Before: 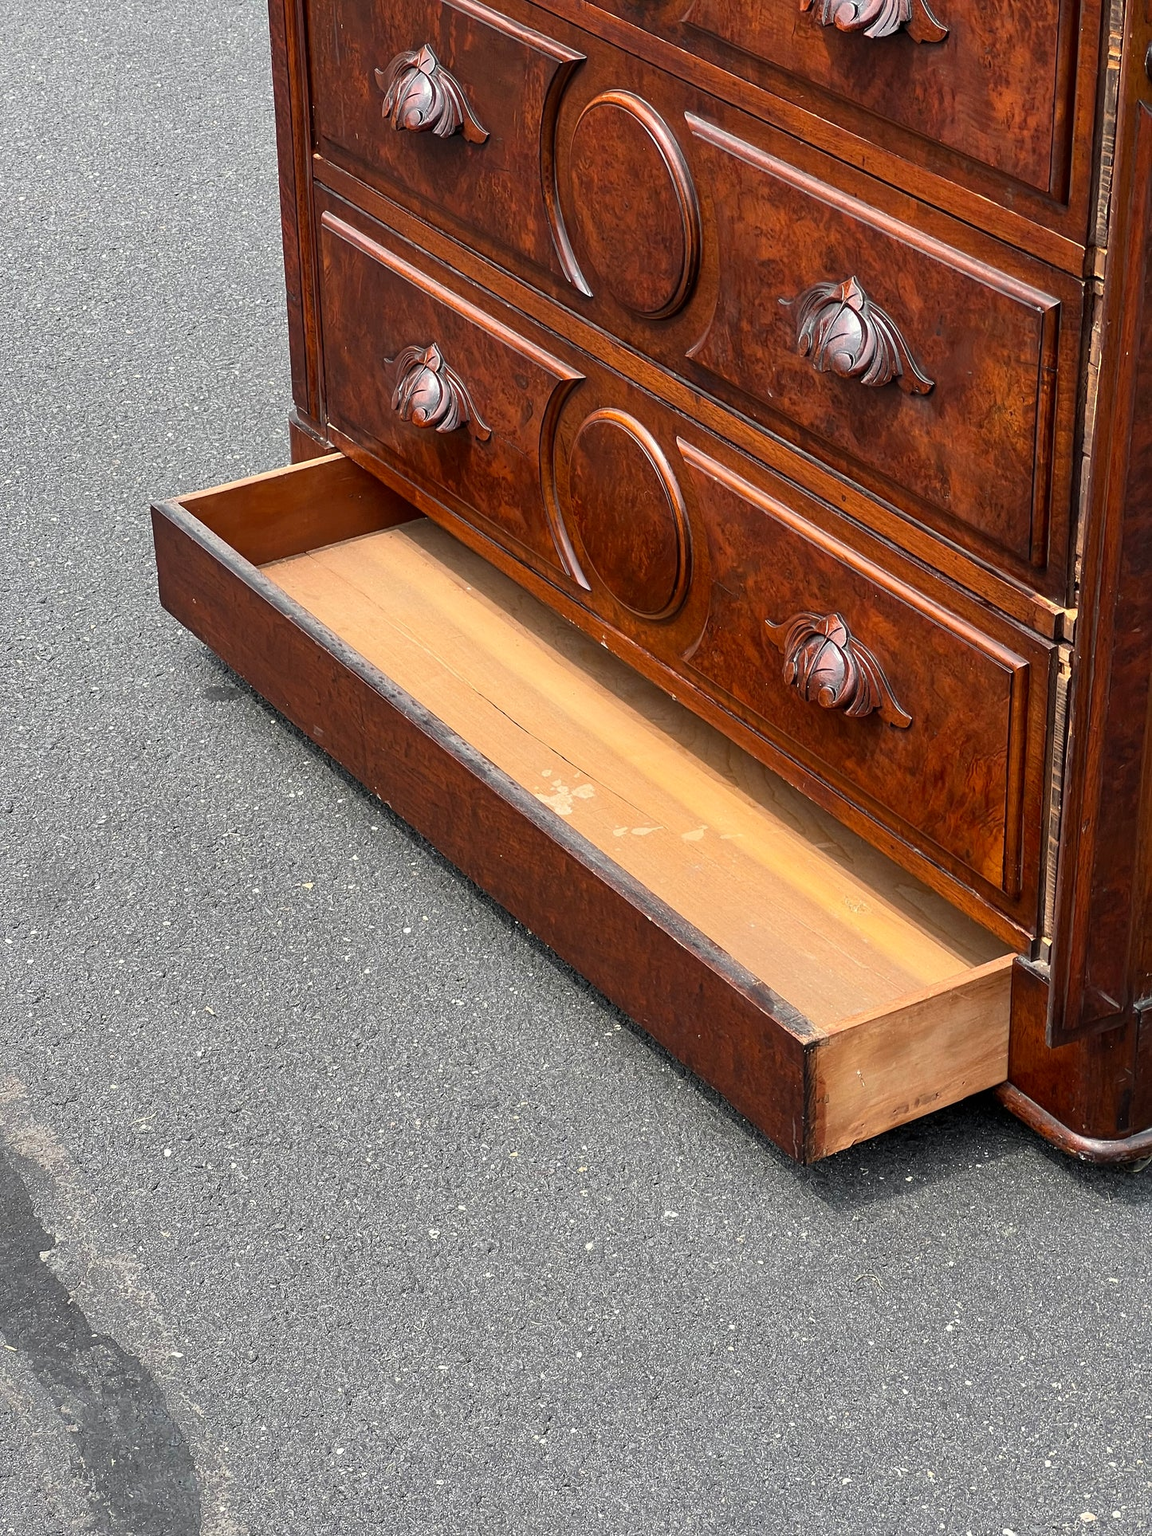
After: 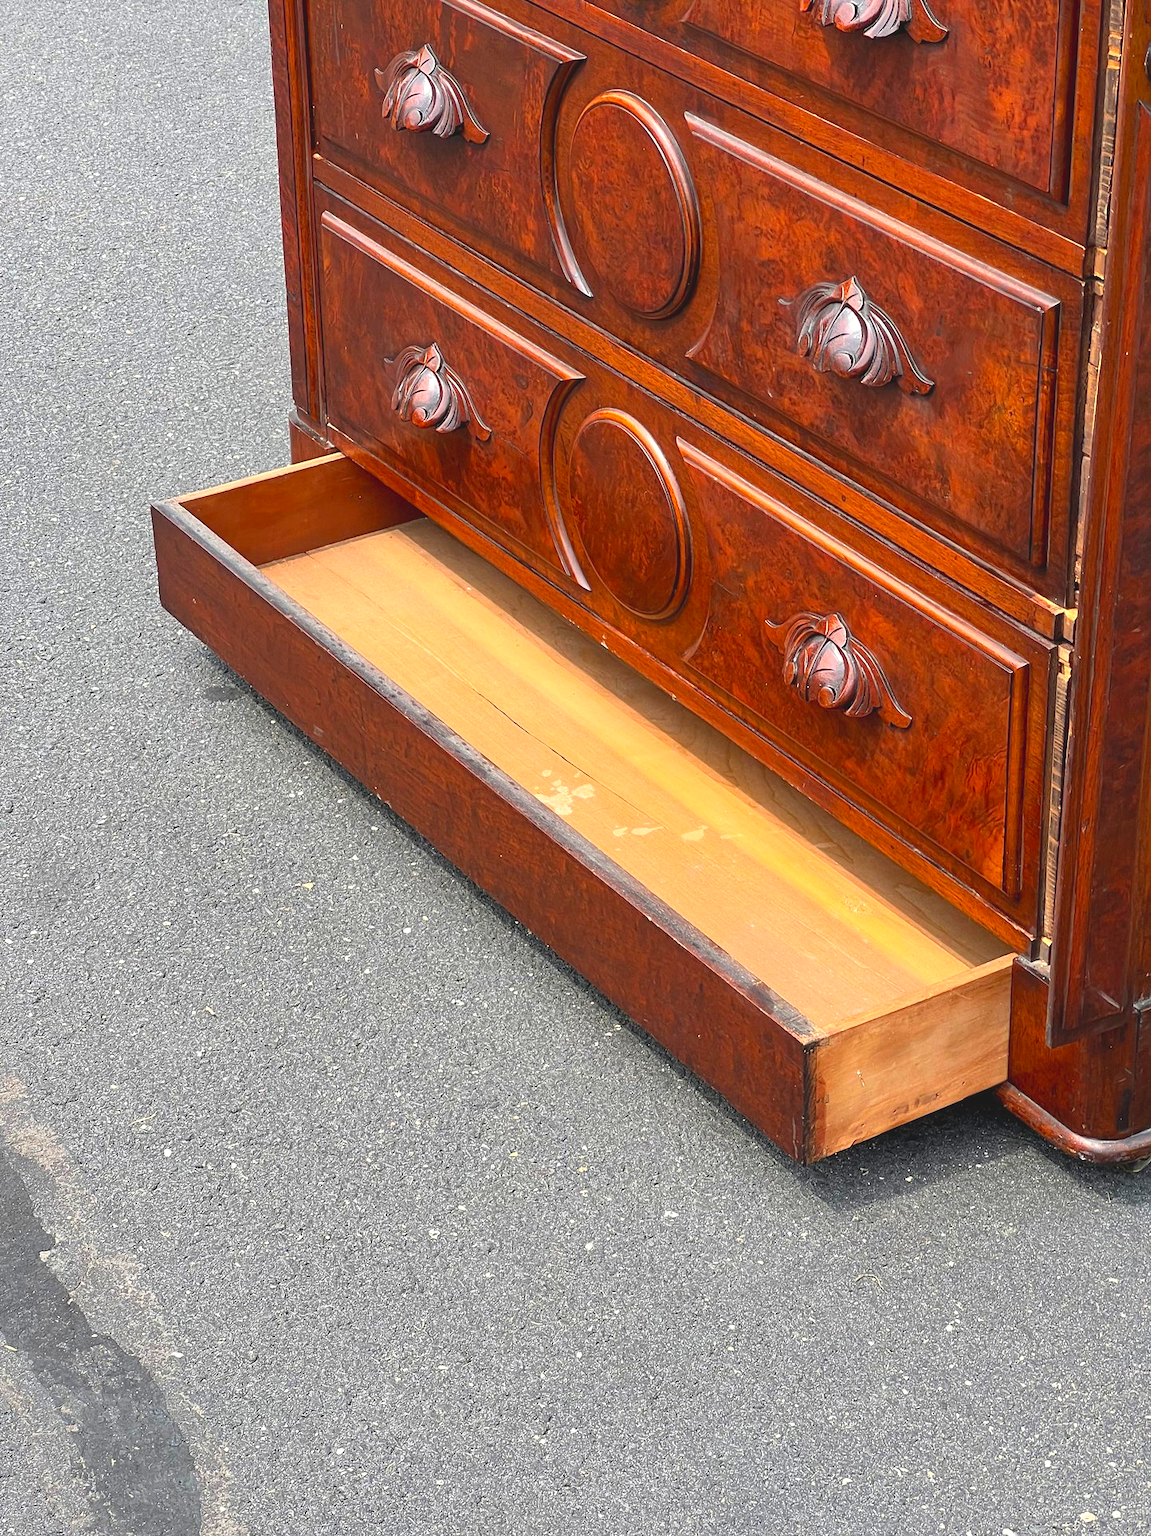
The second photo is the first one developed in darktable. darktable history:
exposure: exposure 0.566 EV, compensate highlight preservation false
contrast brightness saturation: contrast -0.172, saturation 0.187
